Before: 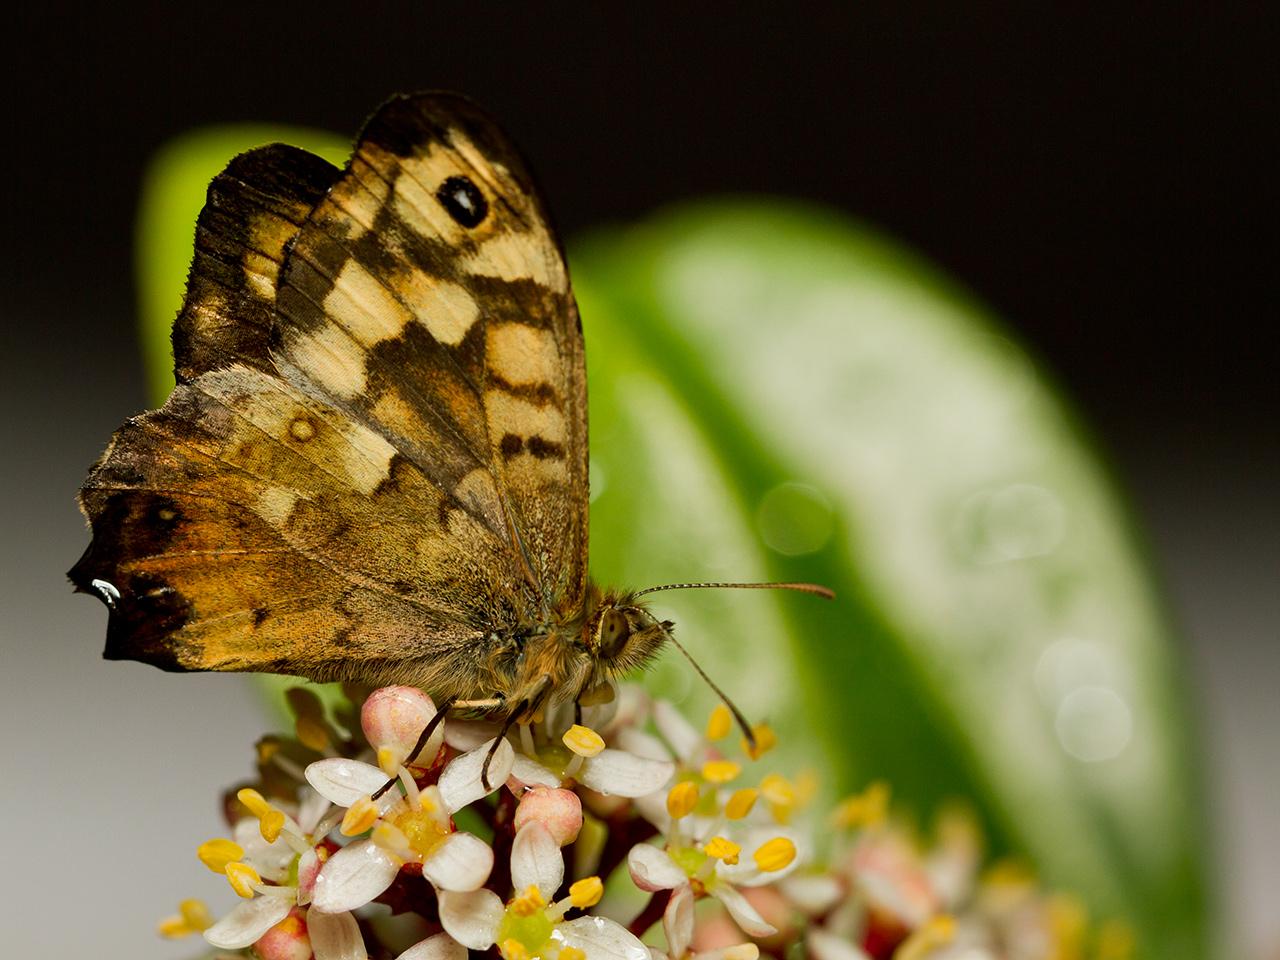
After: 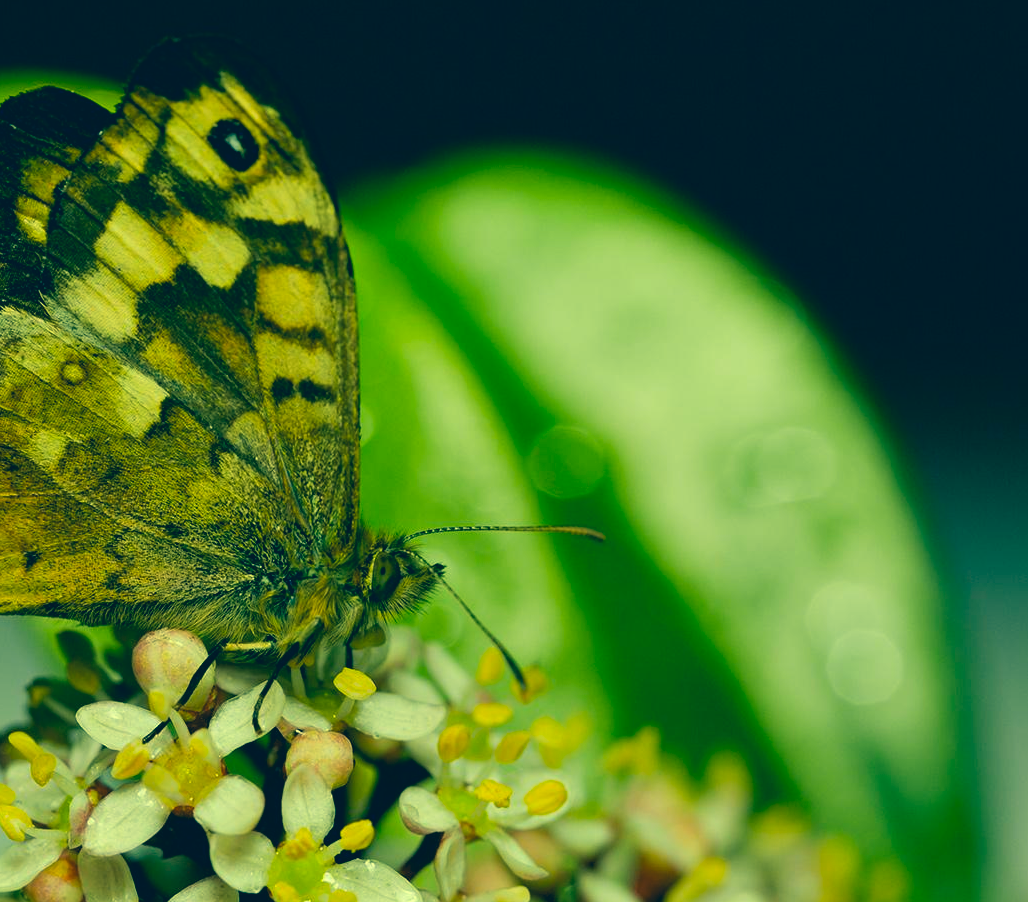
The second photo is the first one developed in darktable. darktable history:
crop and rotate: left 17.936%, top 5.954%, right 1.728%
color correction: highlights a* -15.96, highlights b* 39.89, shadows a* -39.34, shadows b* -26.53
